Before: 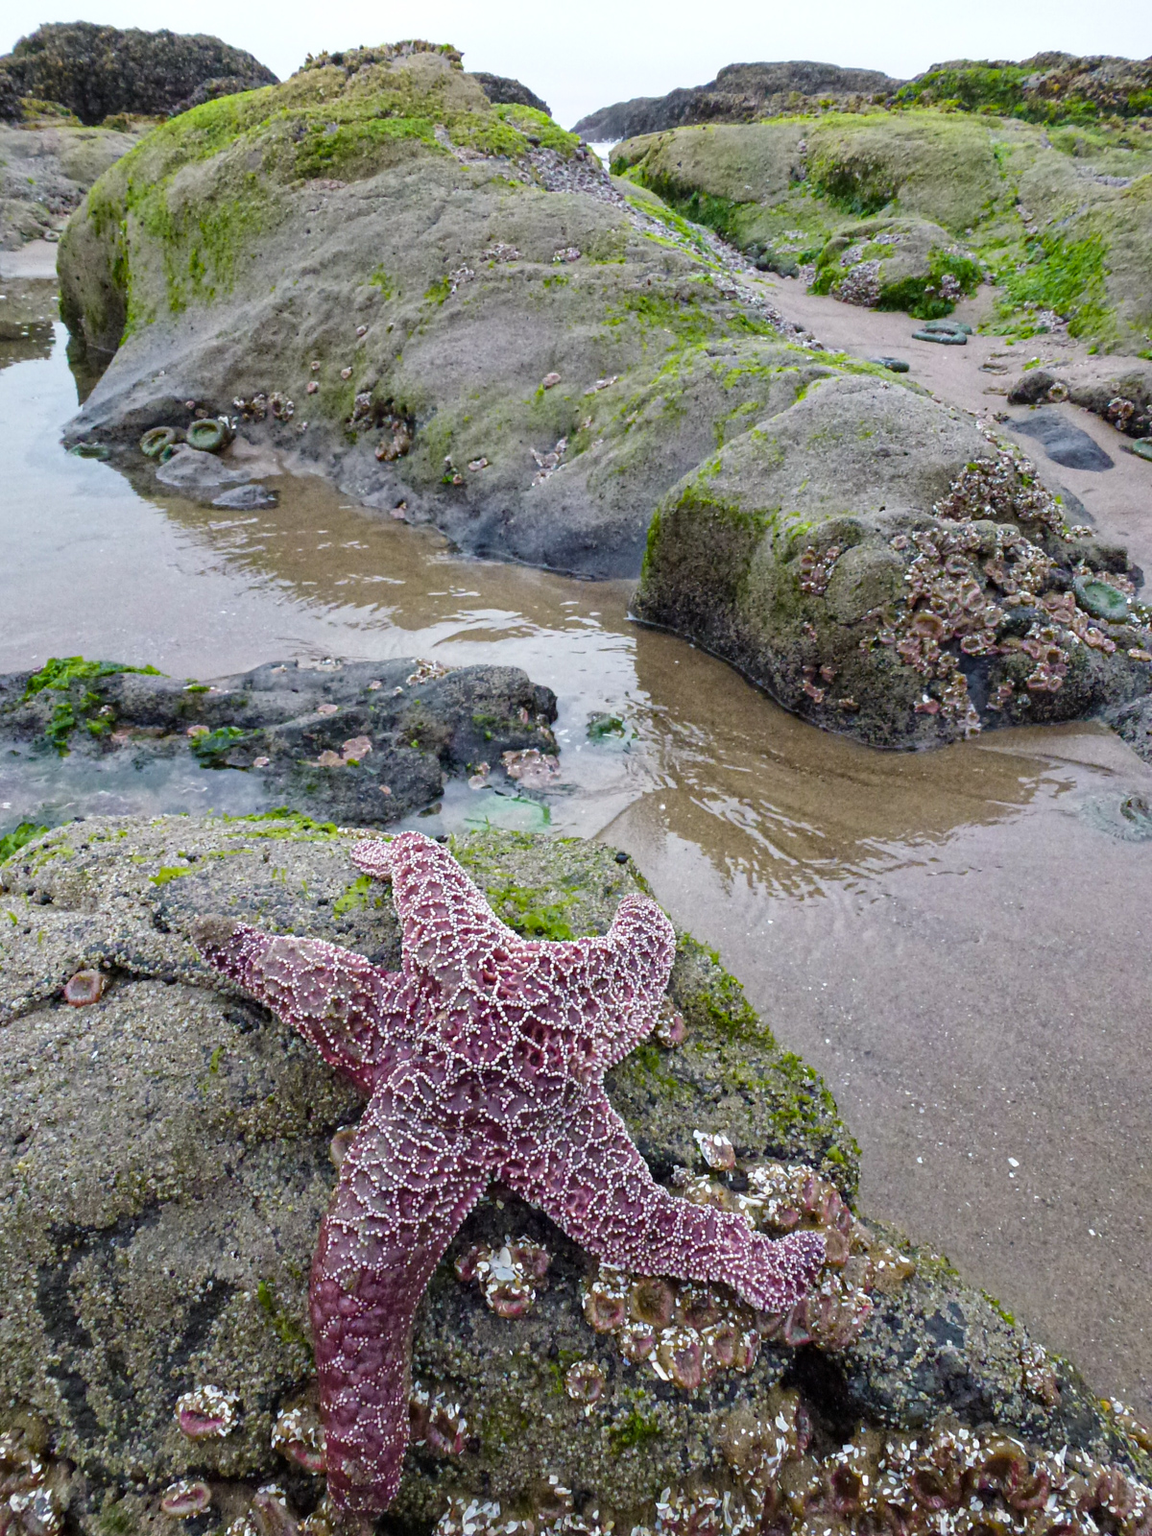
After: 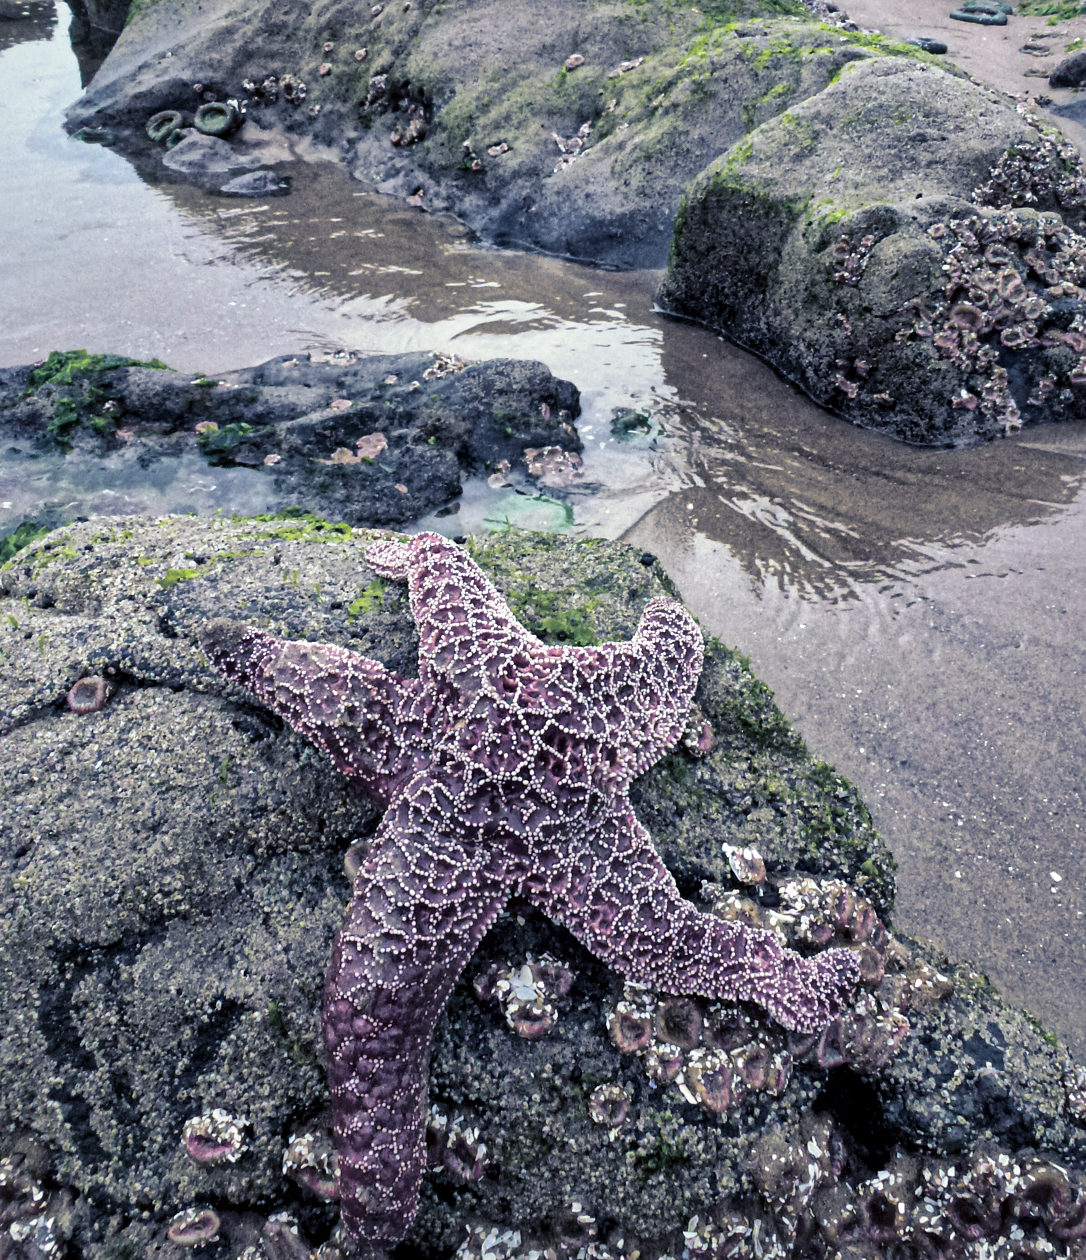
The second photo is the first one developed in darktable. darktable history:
crop: top 20.916%, right 9.437%, bottom 0.316%
split-toning: shadows › hue 230.4°
local contrast: mode bilateral grid, contrast 20, coarseness 50, detail 171%, midtone range 0.2
